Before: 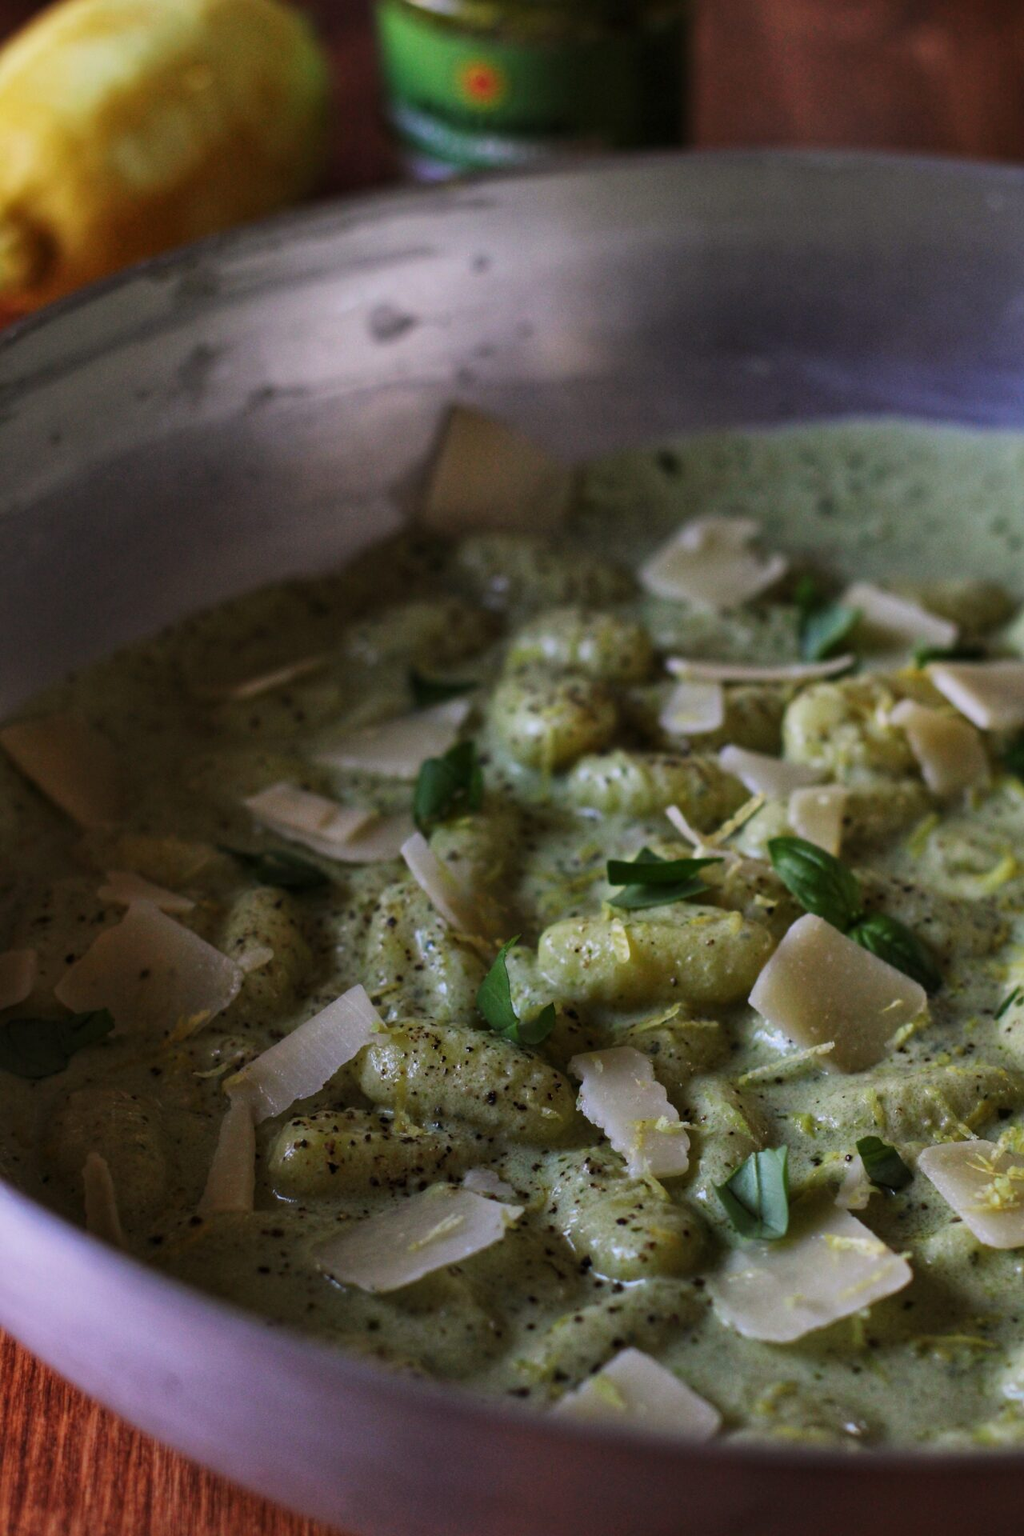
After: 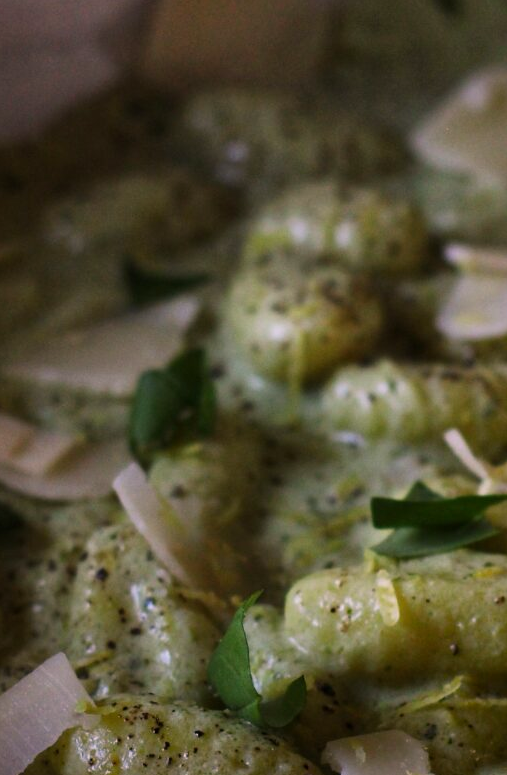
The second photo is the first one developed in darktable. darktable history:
vignetting: fall-off start 72.72%, fall-off radius 109.26%, saturation 0.385, width/height ratio 0.728
crop: left 30.37%, top 30.132%, right 30%, bottom 29.501%
color correction: highlights a* 5.84, highlights b* 4.74
